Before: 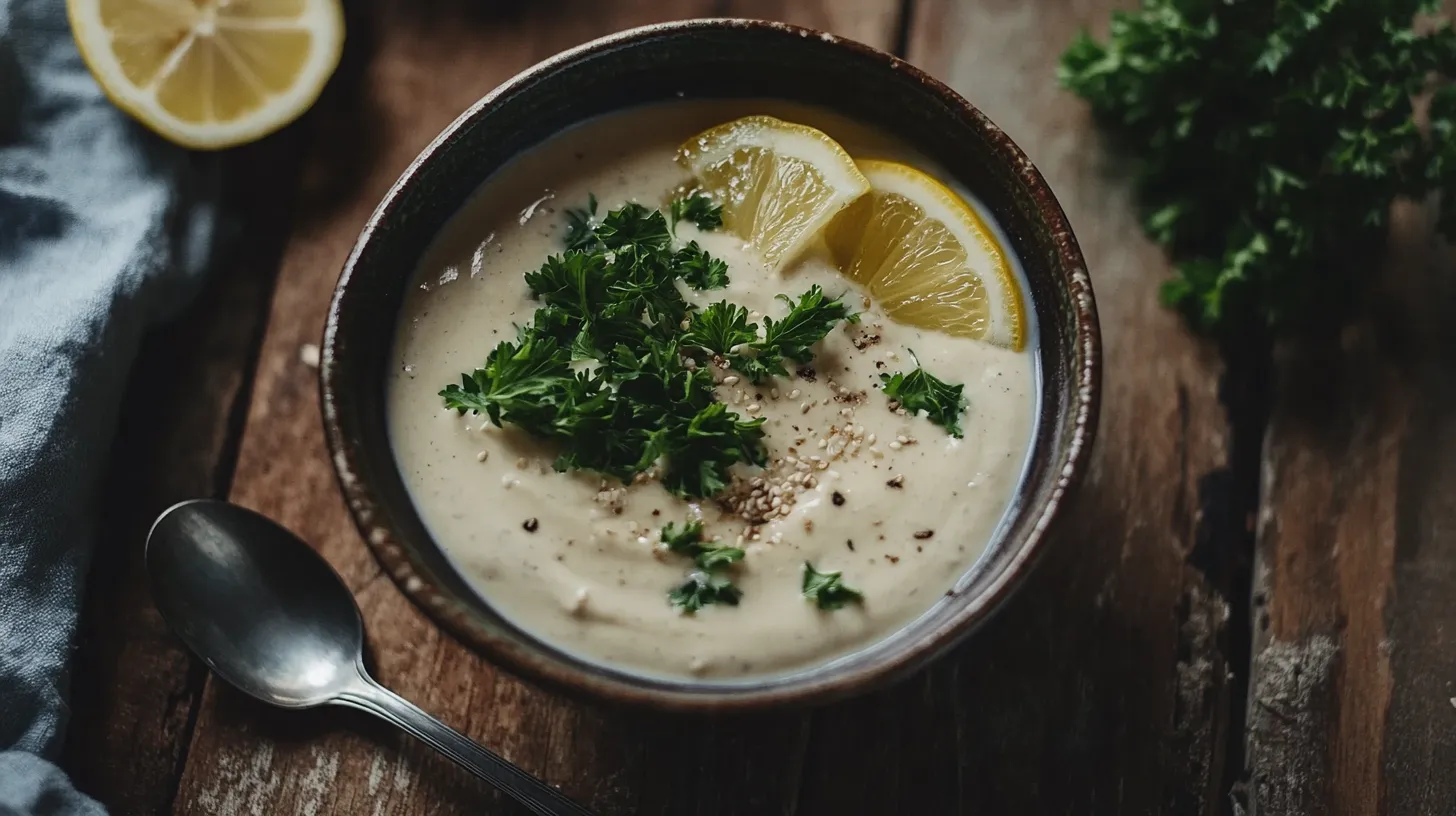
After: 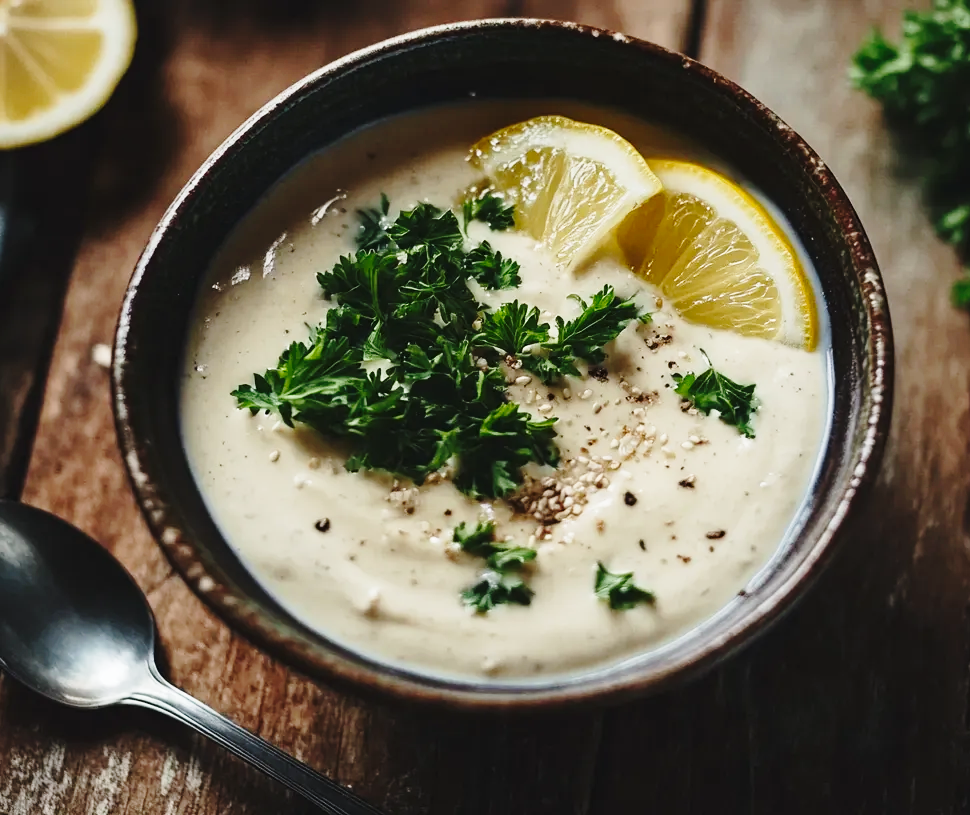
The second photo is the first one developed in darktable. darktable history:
crop and rotate: left 14.292%, right 19.041%
base curve: curves: ch0 [(0, 0) (0.028, 0.03) (0.121, 0.232) (0.46, 0.748) (0.859, 0.968) (1, 1)], preserve colors none
